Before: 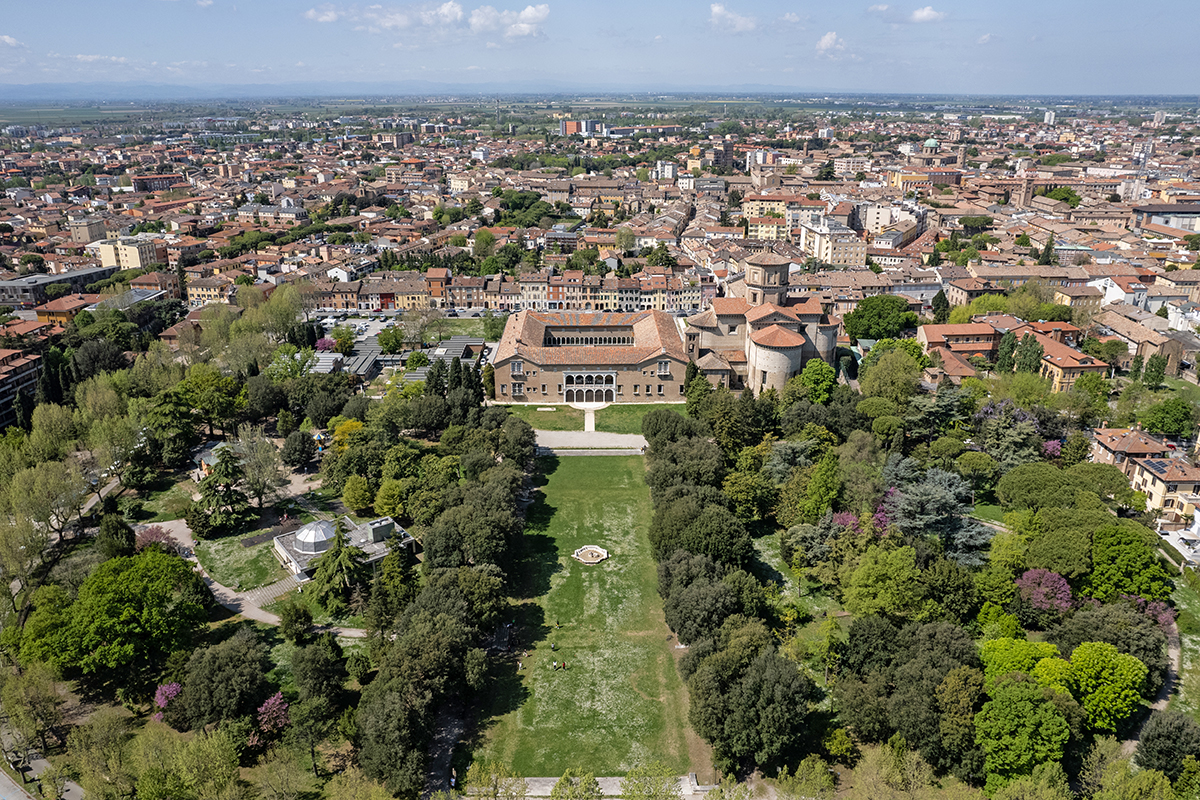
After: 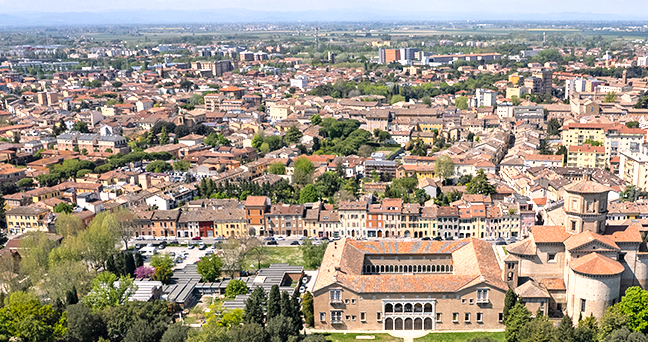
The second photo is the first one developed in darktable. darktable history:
shadows and highlights: shadows -12.46, white point adjustment 4.12, highlights 27.54
exposure: black level correction 0, exposure 0.498 EV, compensate exposure bias true, compensate highlight preservation false
color balance rgb: highlights gain › chroma 1.376%, highlights gain › hue 52.03°, global offset › hue 169.1°, perceptual saturation grading › global saturation 19.373%
crop: left 15.155%, top 9.112%, right 30.826%, bottom 48.11%
